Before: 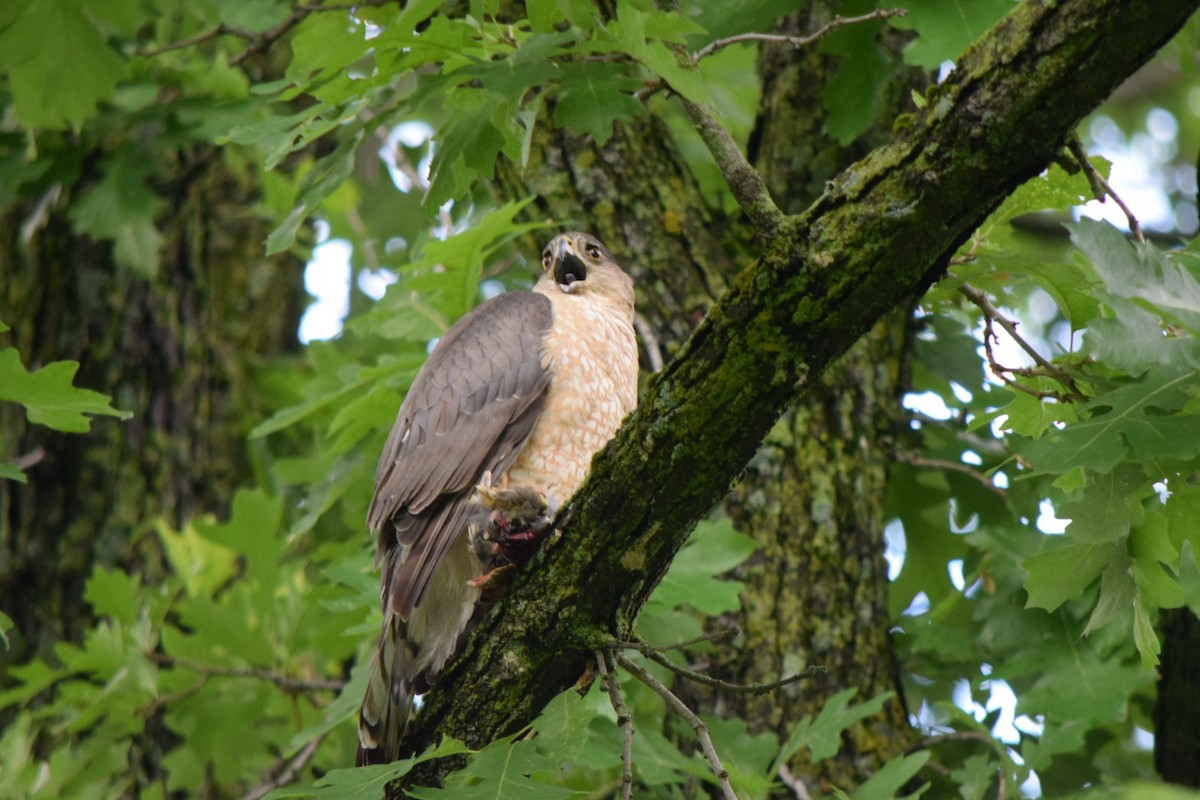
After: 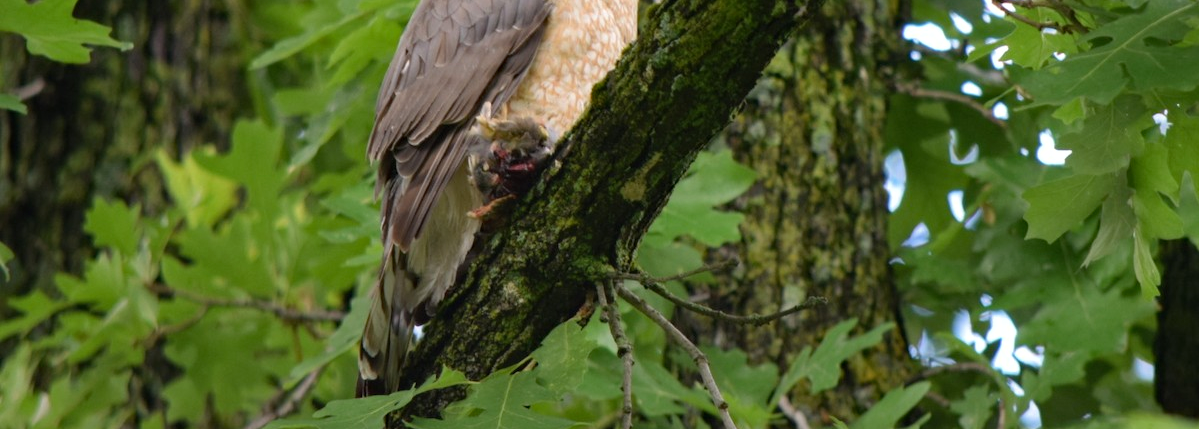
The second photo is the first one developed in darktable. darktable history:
crop and rotate: top 46.257%, right 0.045%
shadows and highlights: shadows 11.79, white point adjustment 1.18, highlights color adjustment 42.34%, soften with gaussian
color zones: curves: ch0 [(0, 0.5) (0.143, 0.5) (0.286, 0.5) (0.429, 0.5) (0.62, 0.489) (0.714, 0.445) (0.844, 0.496) (1, 0.5)]; ch1 [(0, 0.5) (0.143, 0.5) (0.286, 0.5) (0.429, 0.5) (0.571, 0.5) (0.714, 0.523) (0.857, 0.5) (1, 0.5)]
haze removal: compatibility mode true, adaptive false
